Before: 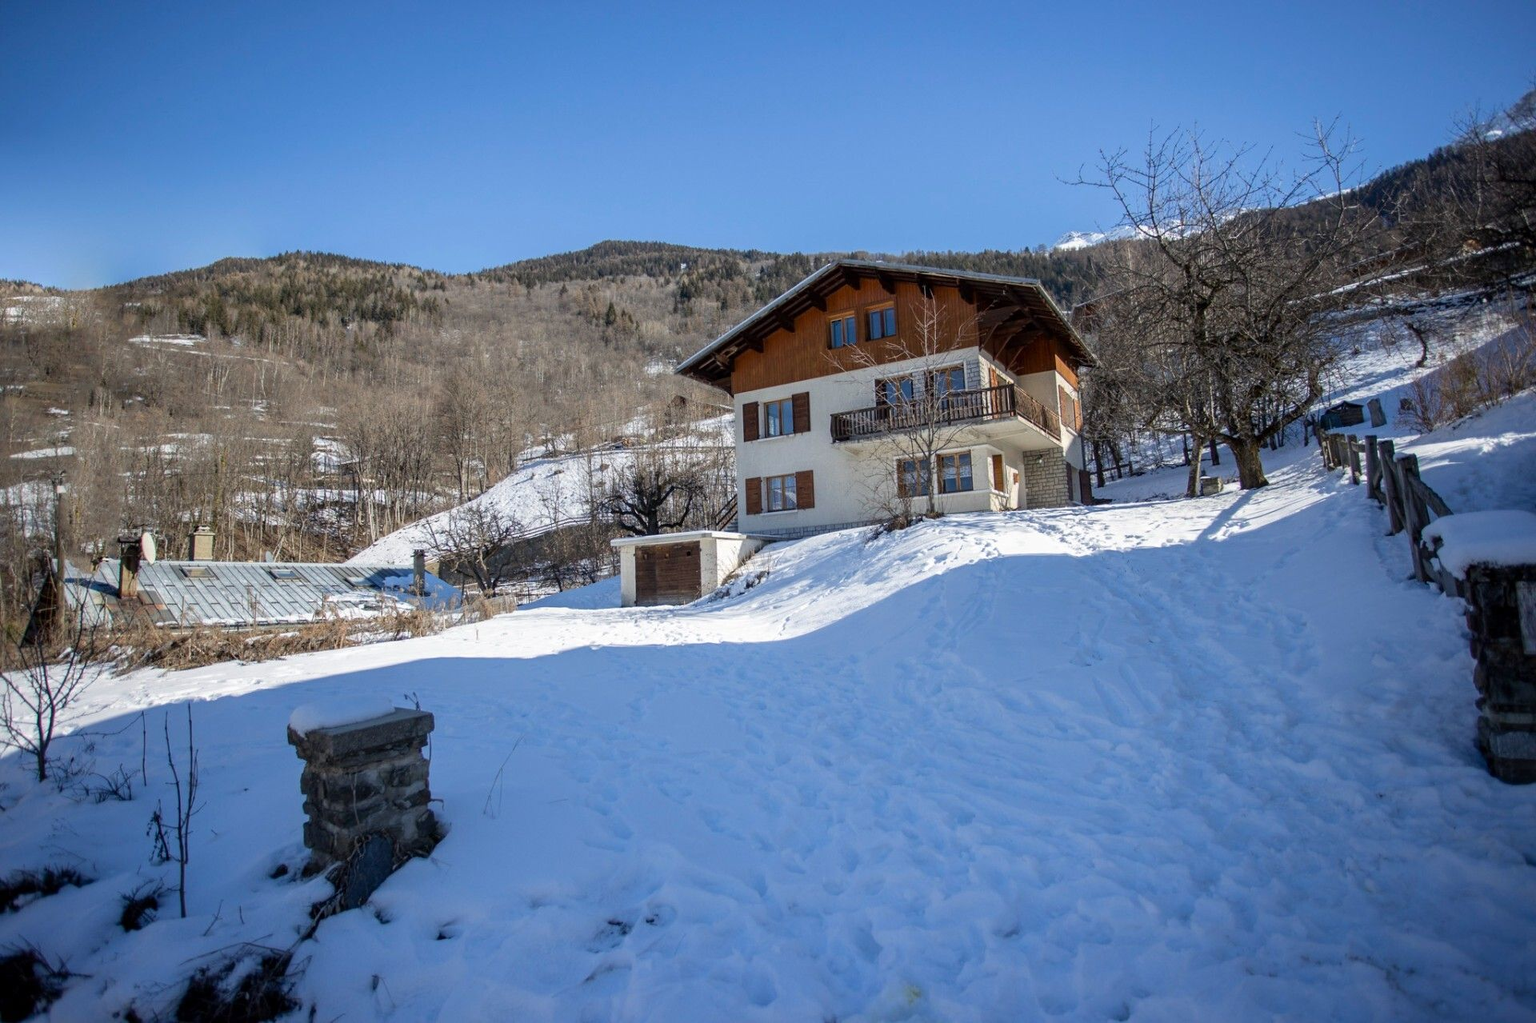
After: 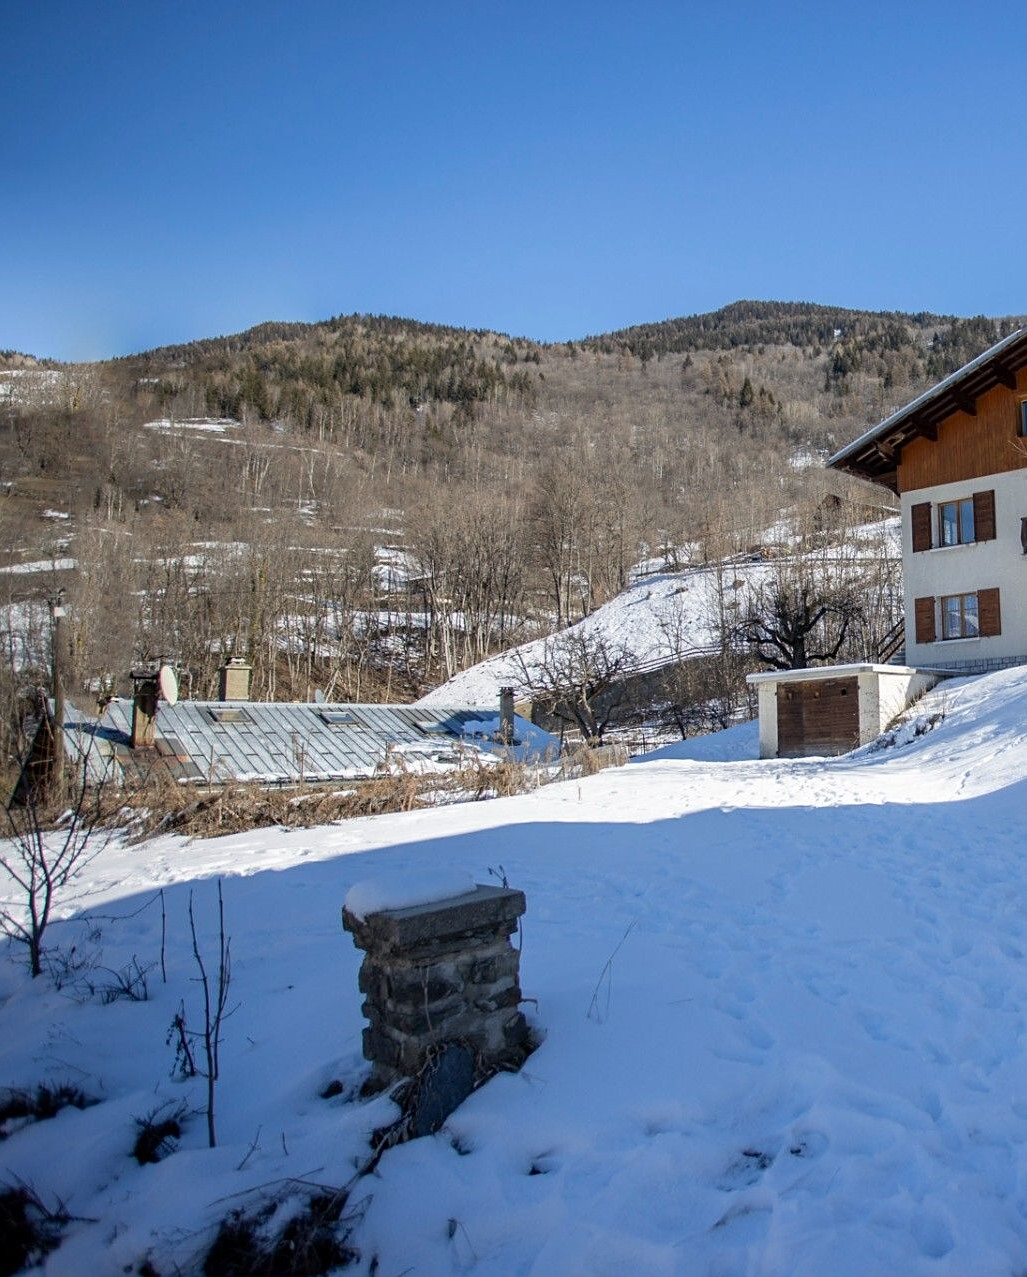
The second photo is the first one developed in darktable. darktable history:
crop: left 0.937%, right 45.57%, bottom 0.08%
sharpen: amount 0.21
